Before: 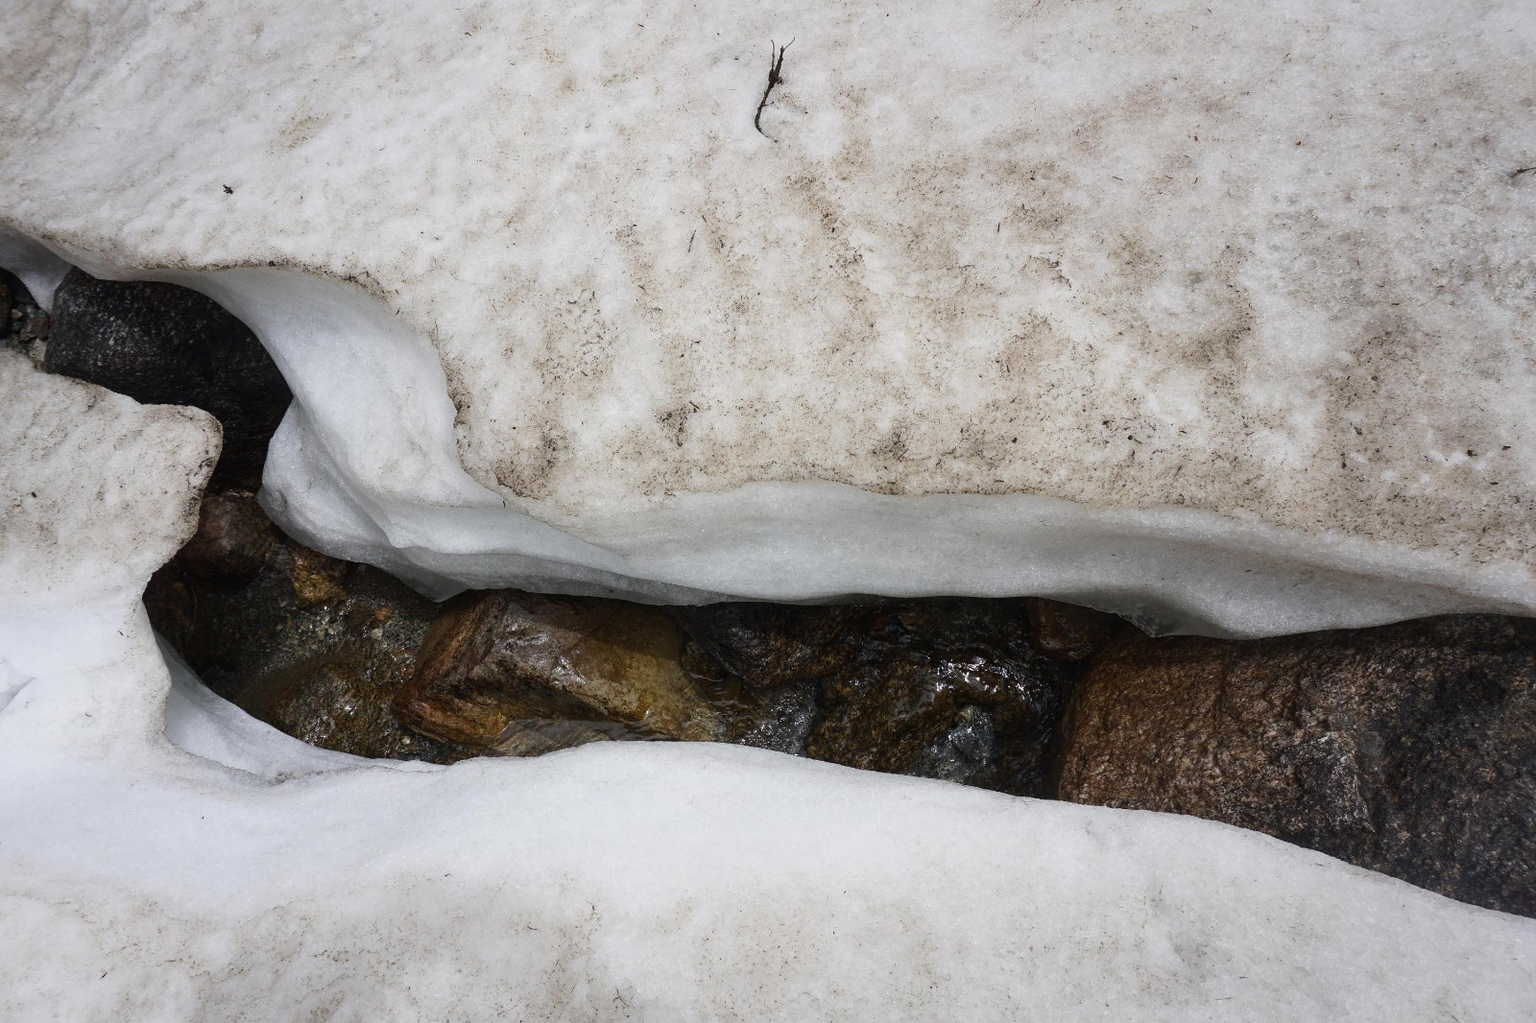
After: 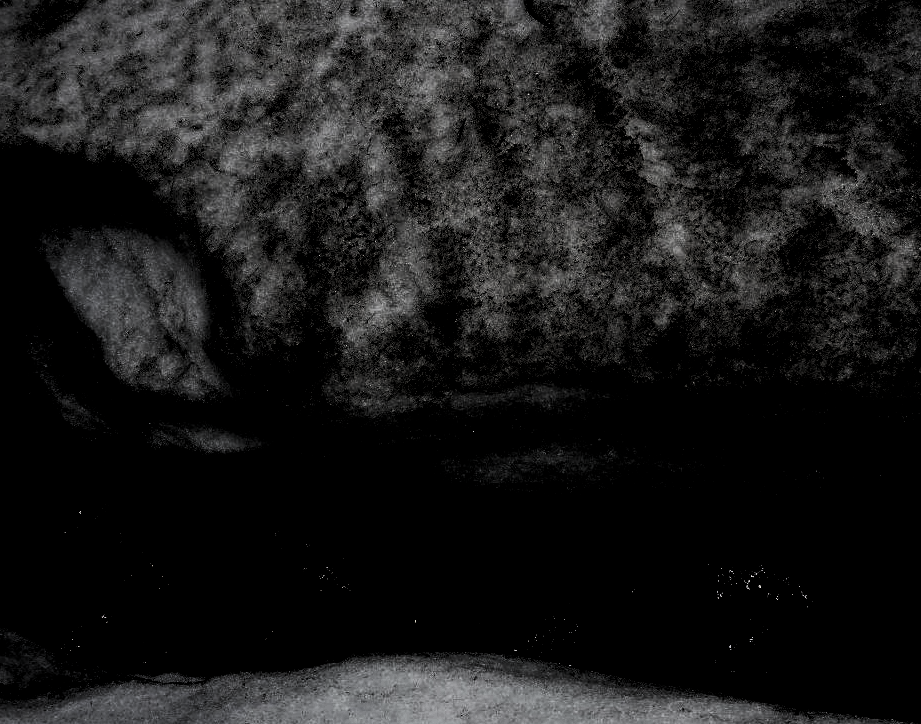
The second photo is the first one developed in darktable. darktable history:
local contrast: highlights 93%, shadows 89%, detail 160%, midtone range 0.2
color correction: highlights b* -0.062, saturation 1.76
exposure: exposure -0.184 EV, compensate highlight preservation false
contrast brightness saturation: contrast 0.112, saturation -0.176
levels: levels [0.721, 0.937, 0.997]
crop: left 16.245%, top 11.423%, right 26.182%, bottom 20.585%
filmic rgb: black relative exposure -3.78 EV, white relative exposure 2.41 EV, dynamic range scaling -49.39%, hardness 3.47, latitude 30.55%, contrast 1.787
